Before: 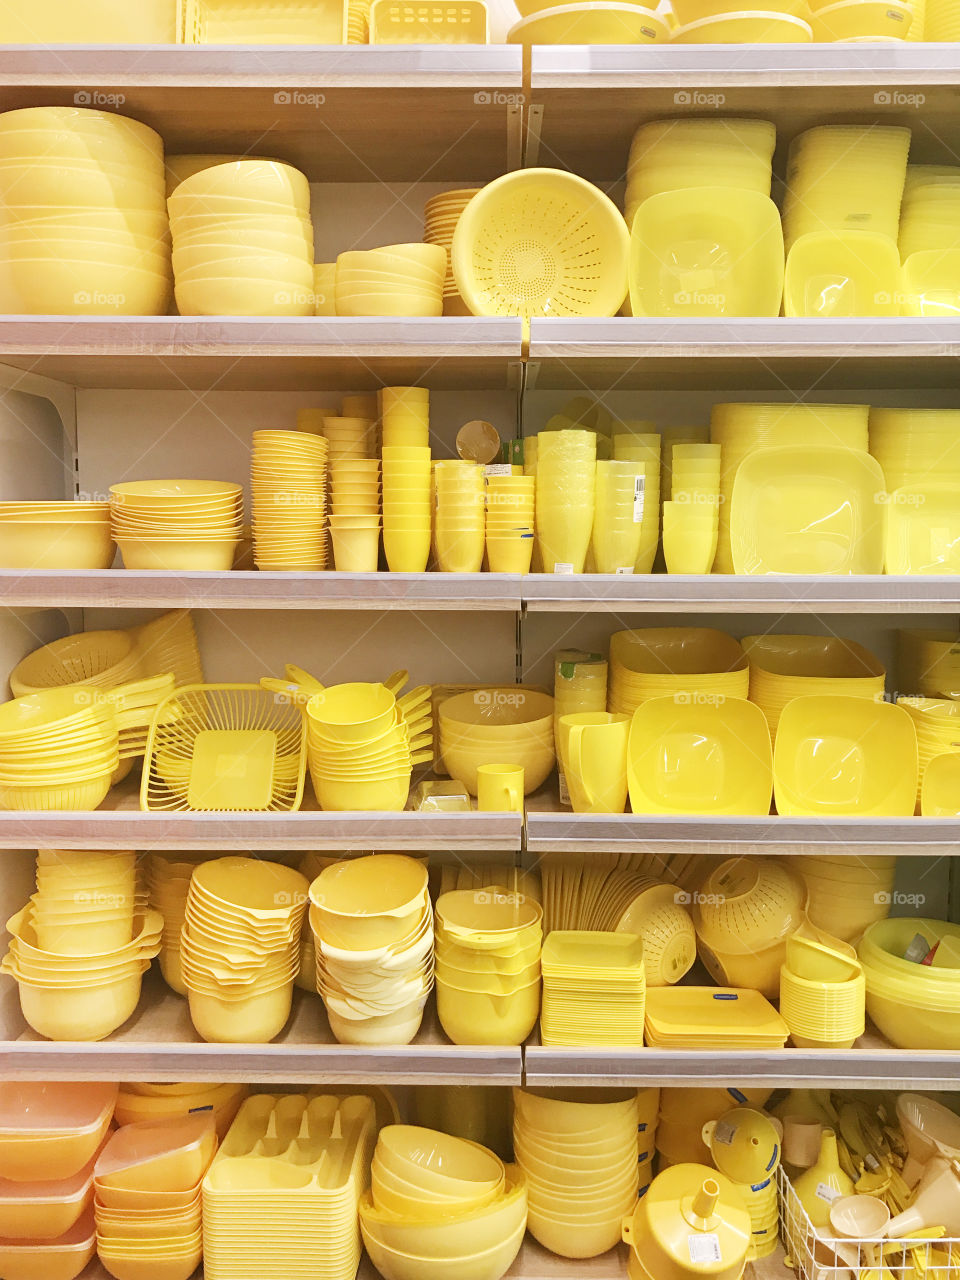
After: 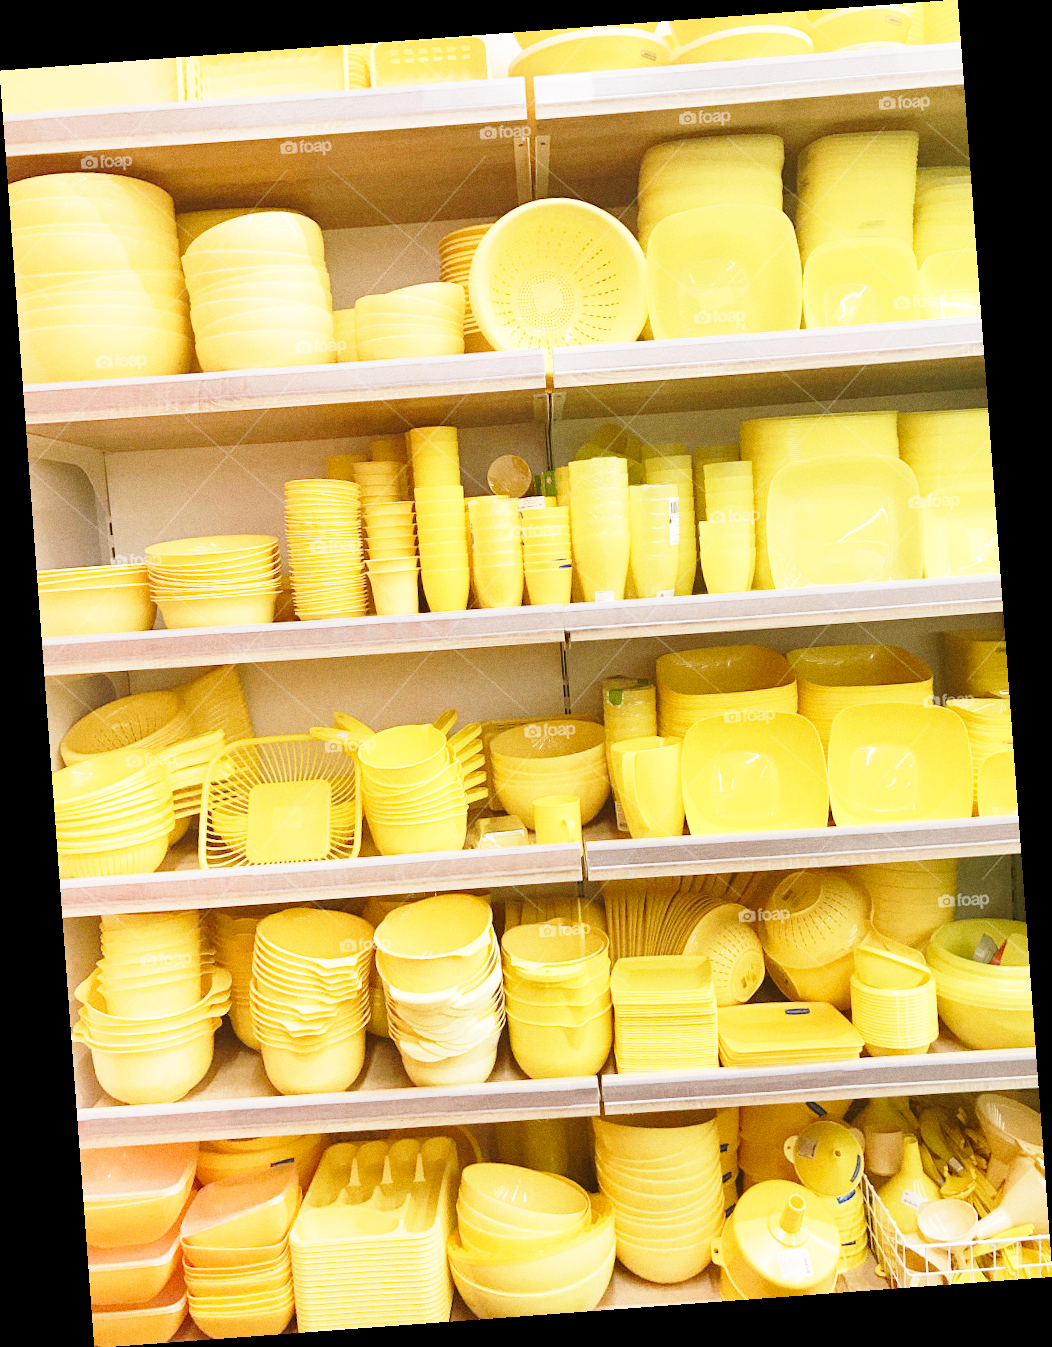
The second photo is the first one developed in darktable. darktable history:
rotate and perspective: rotation -4.25°, automatic cropping off
base curve: curves: ch0 [(0, 0) (0.028, 0.03) (0.121, 0.232) (0.46, 0.748) (0.859, 0.968) (1, 1)], preserve colors none
grain: coarseness 0.09 ISO
